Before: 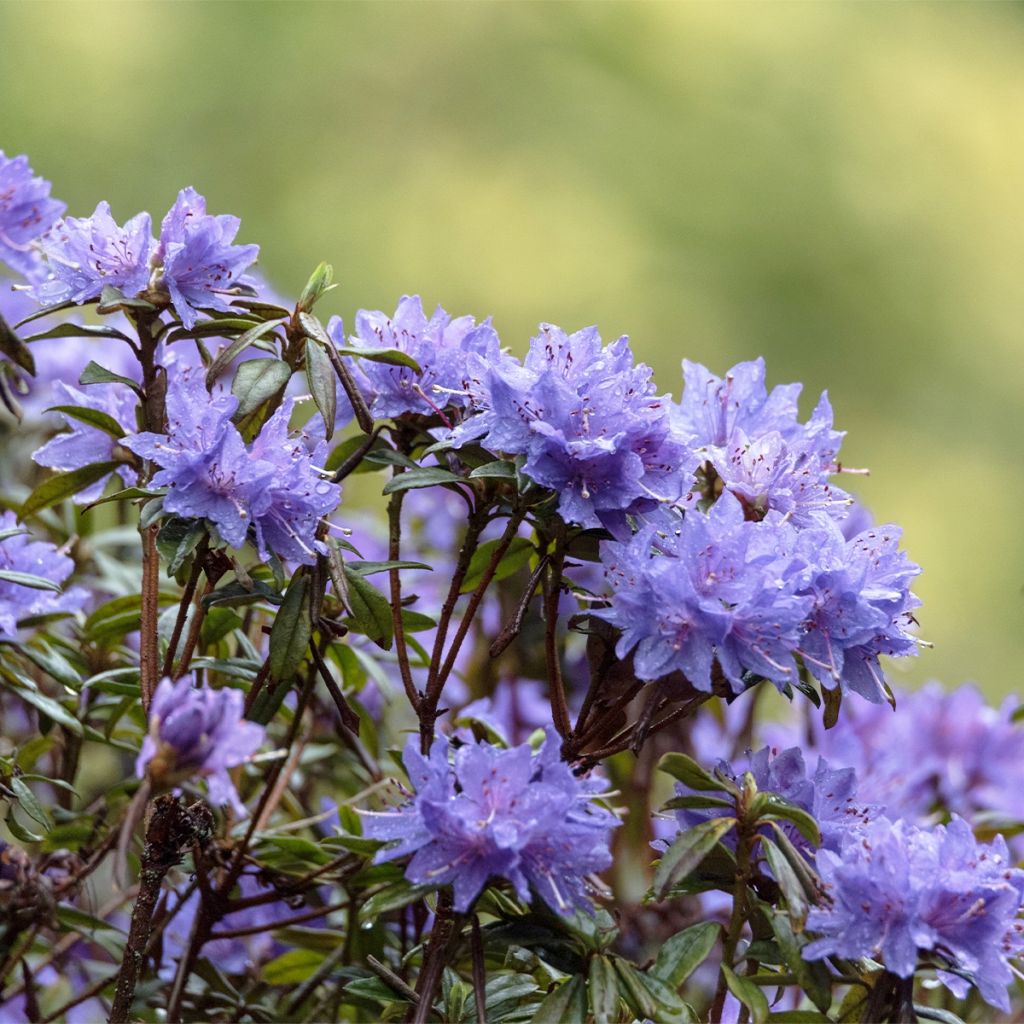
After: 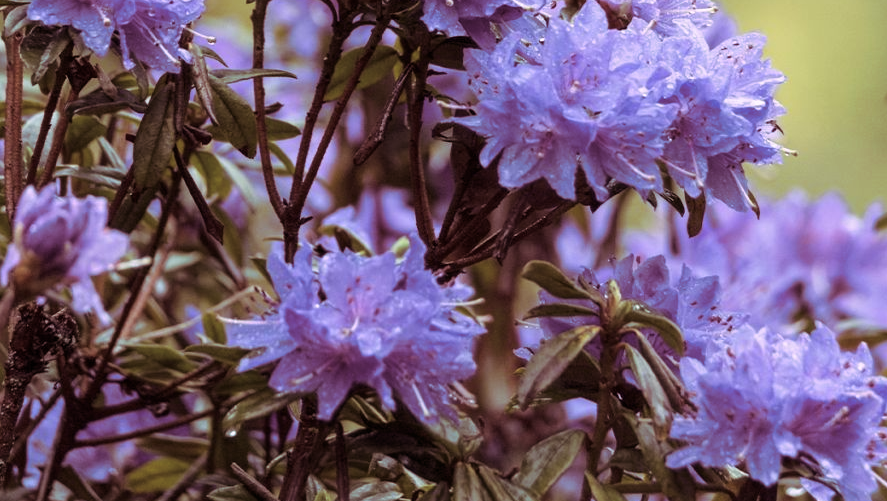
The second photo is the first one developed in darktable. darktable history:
crop and rotate: left 13.306%, top 48.129%, bottom 2.928%
split-toning: highlights › hue 298.8°, highlights › saturation 0.73, compress 41.76%
